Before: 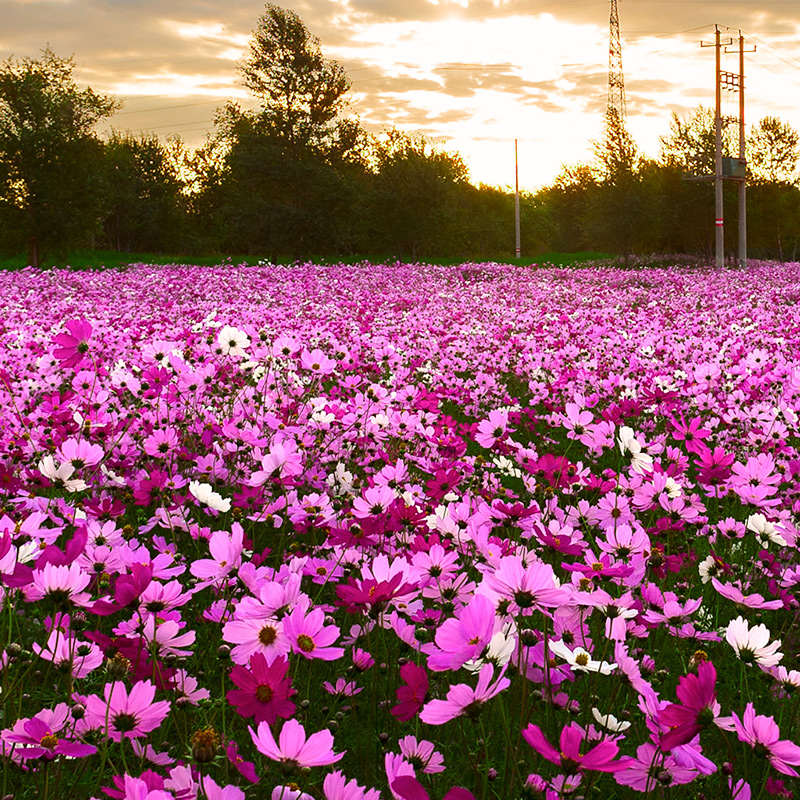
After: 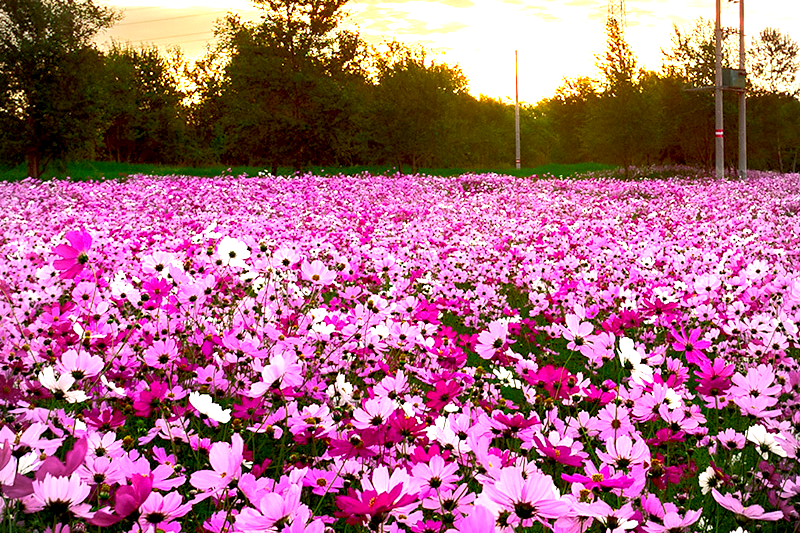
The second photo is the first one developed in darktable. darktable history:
crop: top 11.137%, bottom 22.114%
vignetting: center (0, 0.006)
tone equalizer: -8 EV 0.255 EV, -7 EV 0.448 EV, -6 EV 0.424 EV, -5 EV 0.242 EV, -3 EV -0.254 EV, -2 EV -0.407 EV, -1 EV -0.405 EV, +0 EV -0.219 EV
exposure: black level correction 0.011, exposure 1.08 EV, compensate highlight preservation false
